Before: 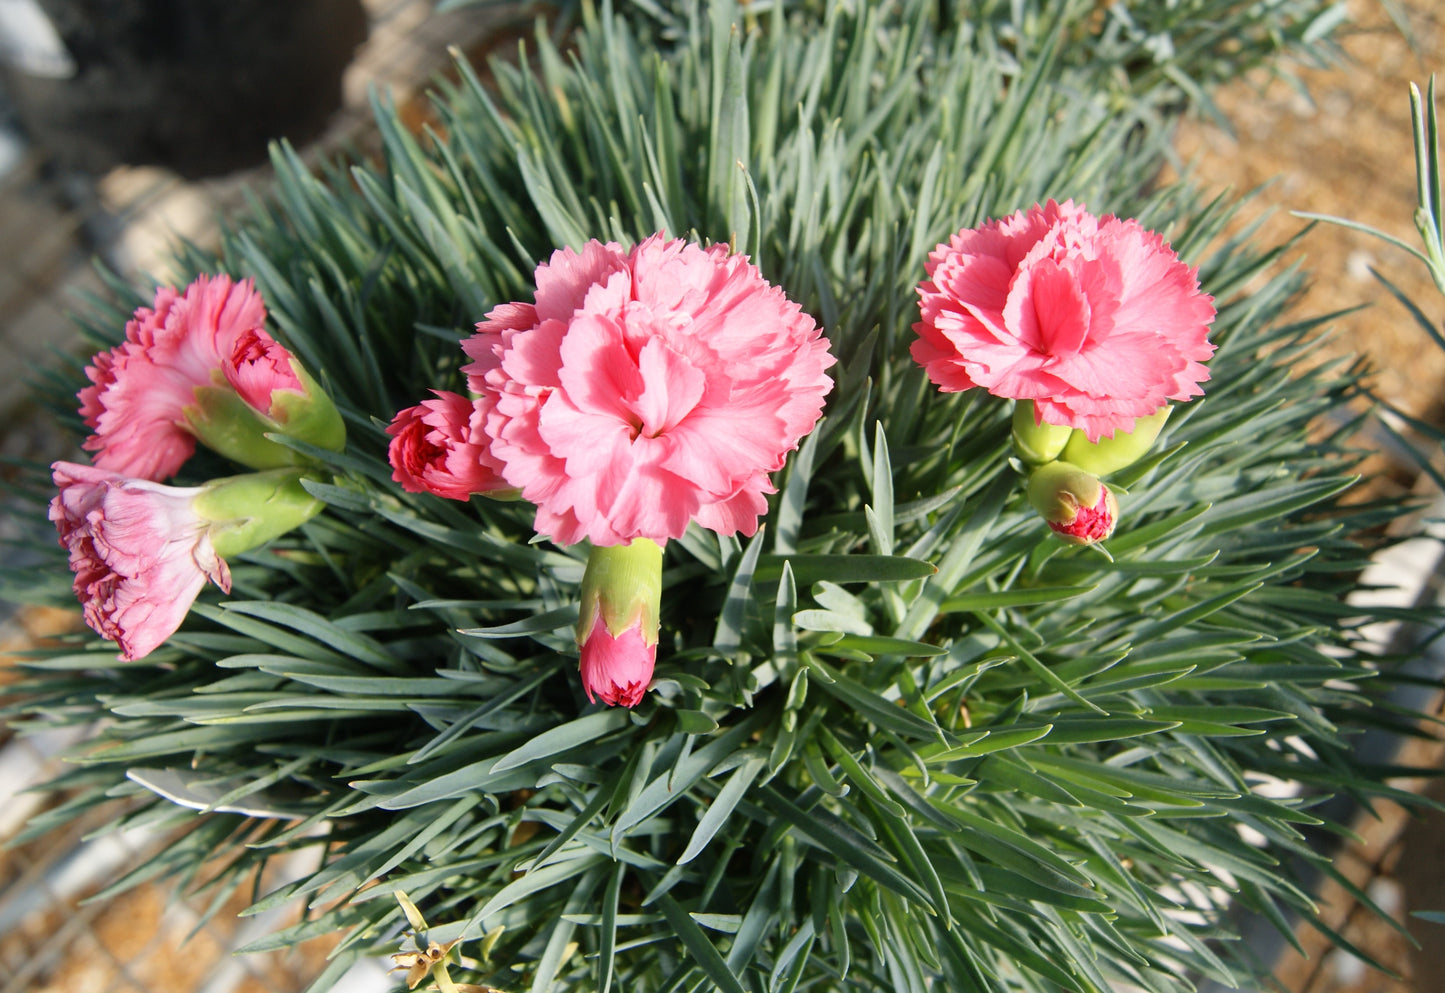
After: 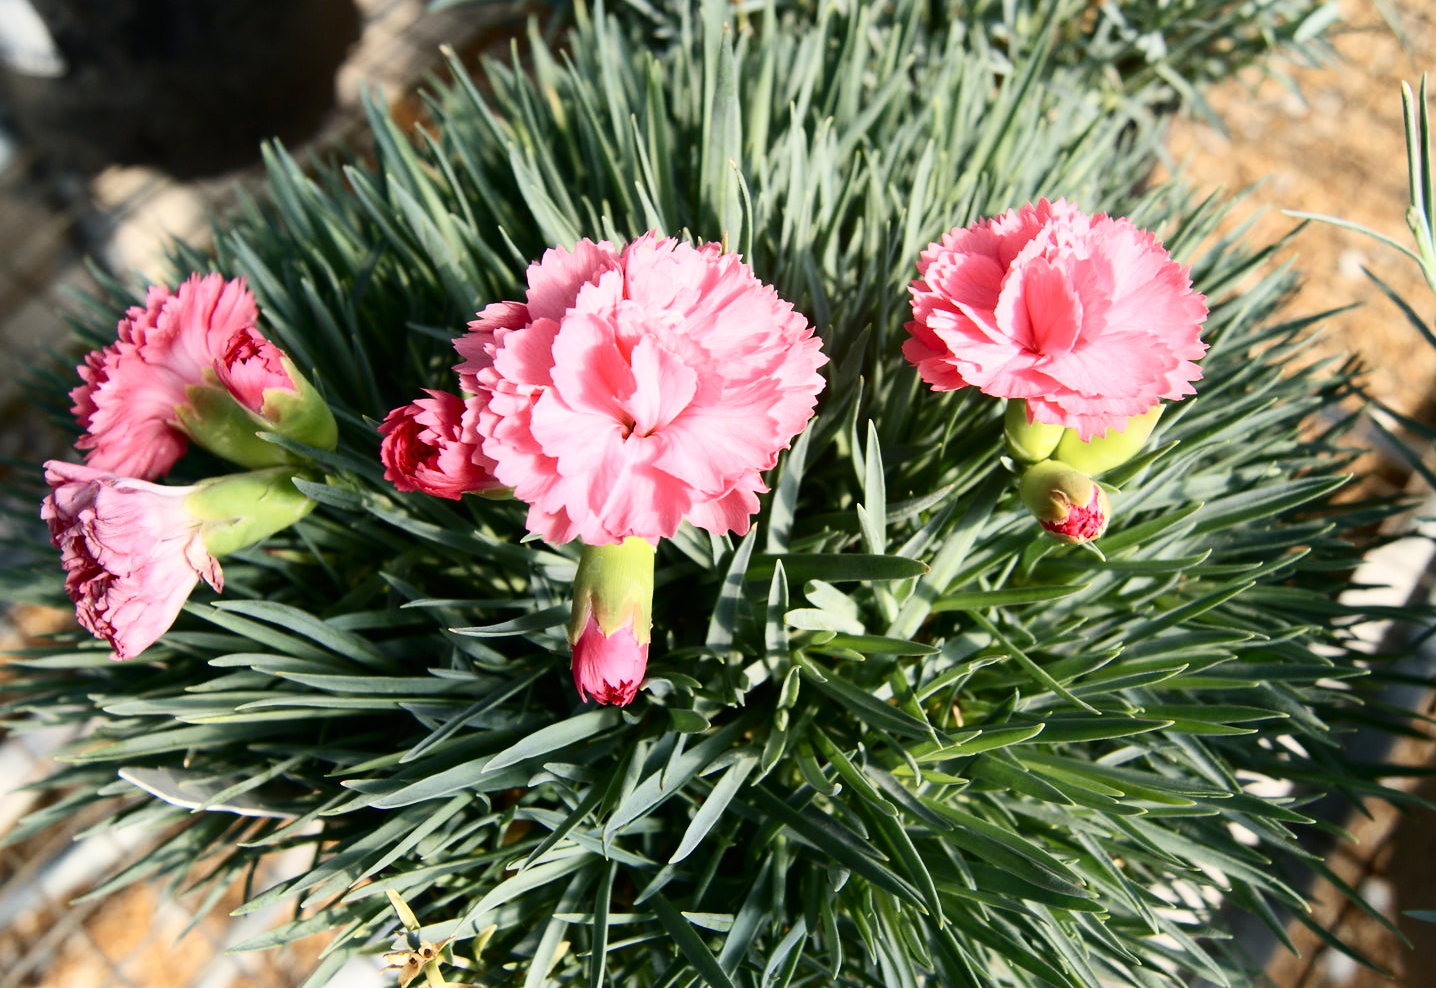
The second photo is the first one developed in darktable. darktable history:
crop and rotate: left 0.614%, top 0.179%, bottom 0.309%
shadows and highlights: shadows -24.28, highlights 49.77, soften with gaussian
white balance: red 1.009, blue 0.985
tone equalizer: on, module defaults
contrast brightness saturation: contrast 0.28
